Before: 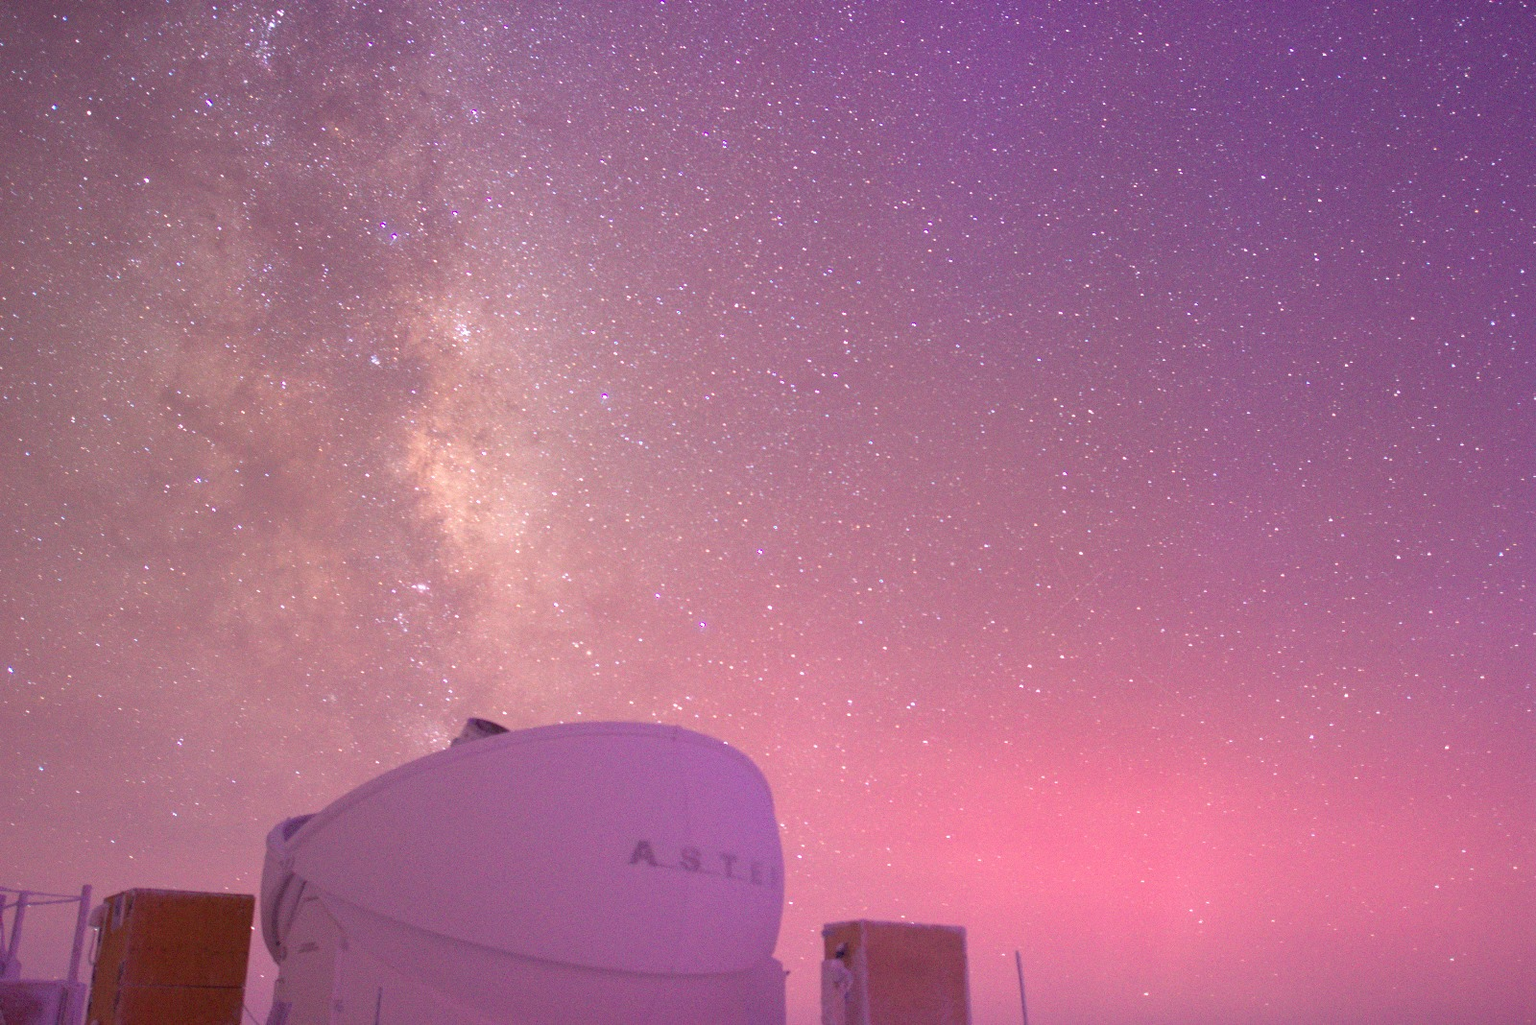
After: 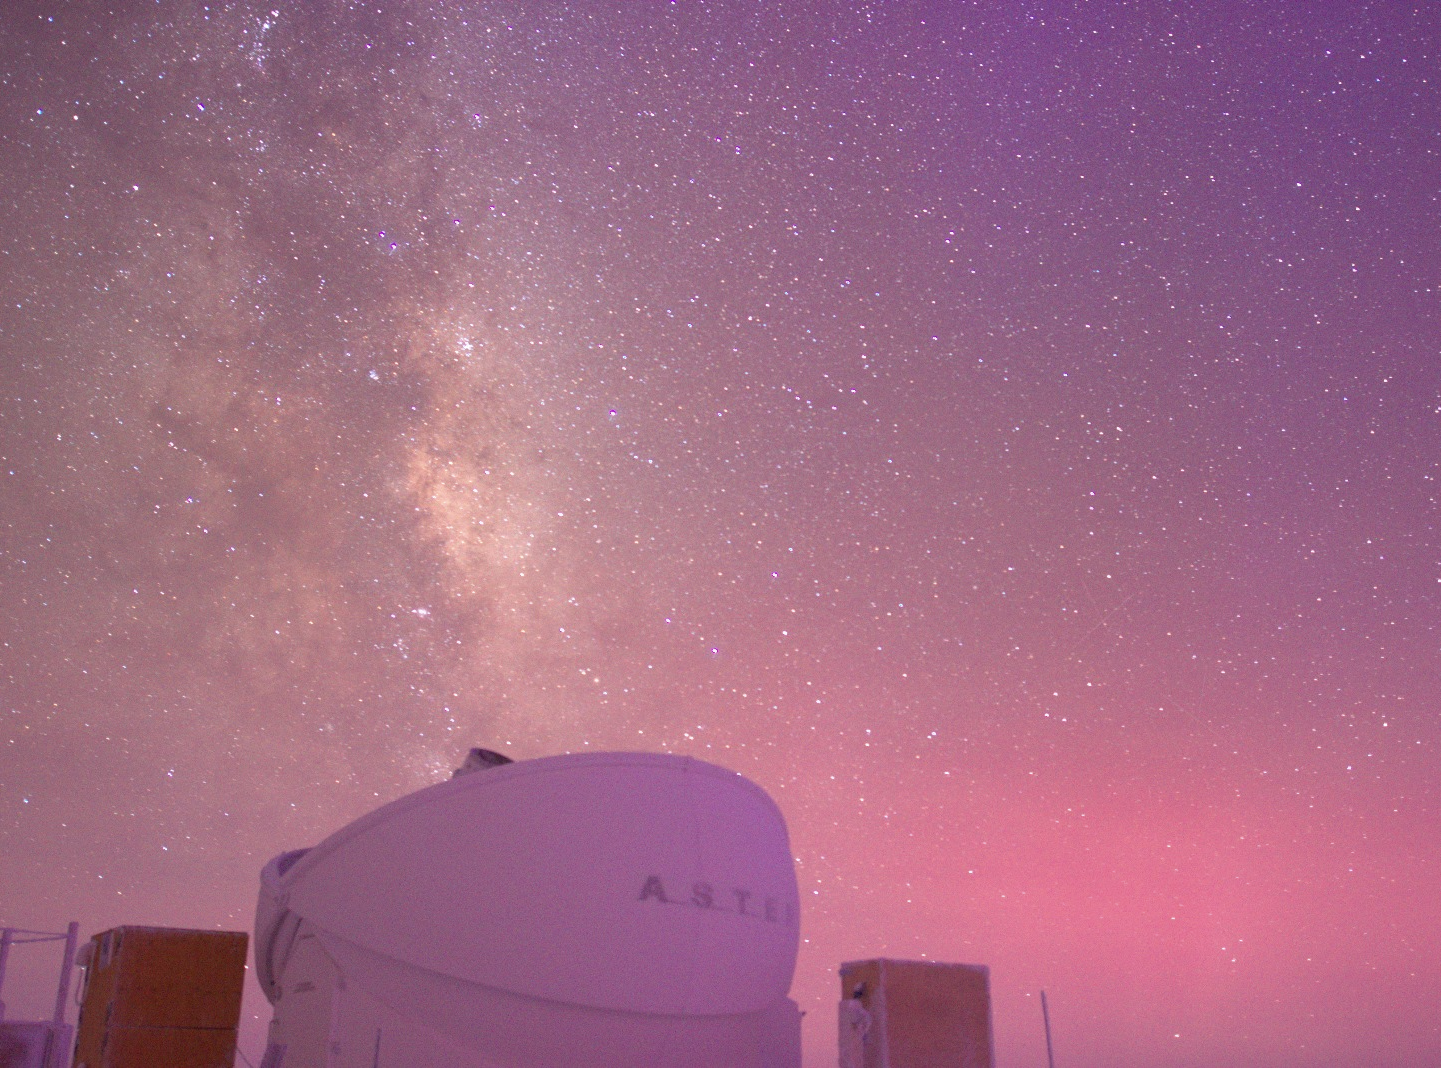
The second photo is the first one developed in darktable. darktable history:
crop and rotate: left 1.088%, right 8.807%
levels: mode automatic
color zones: curves: ch0 [(0.068, 0.464) (0.25, 0.5) (0.48, 0.508) (0.75, 0.536) (0.886, 0.476) (0.967, 0.456)]; ch1 [(0.066, 0.456) (0.25, 0.5) (0.616, 0.508) (0.746, 0.56) (0.934, 0.444)]
